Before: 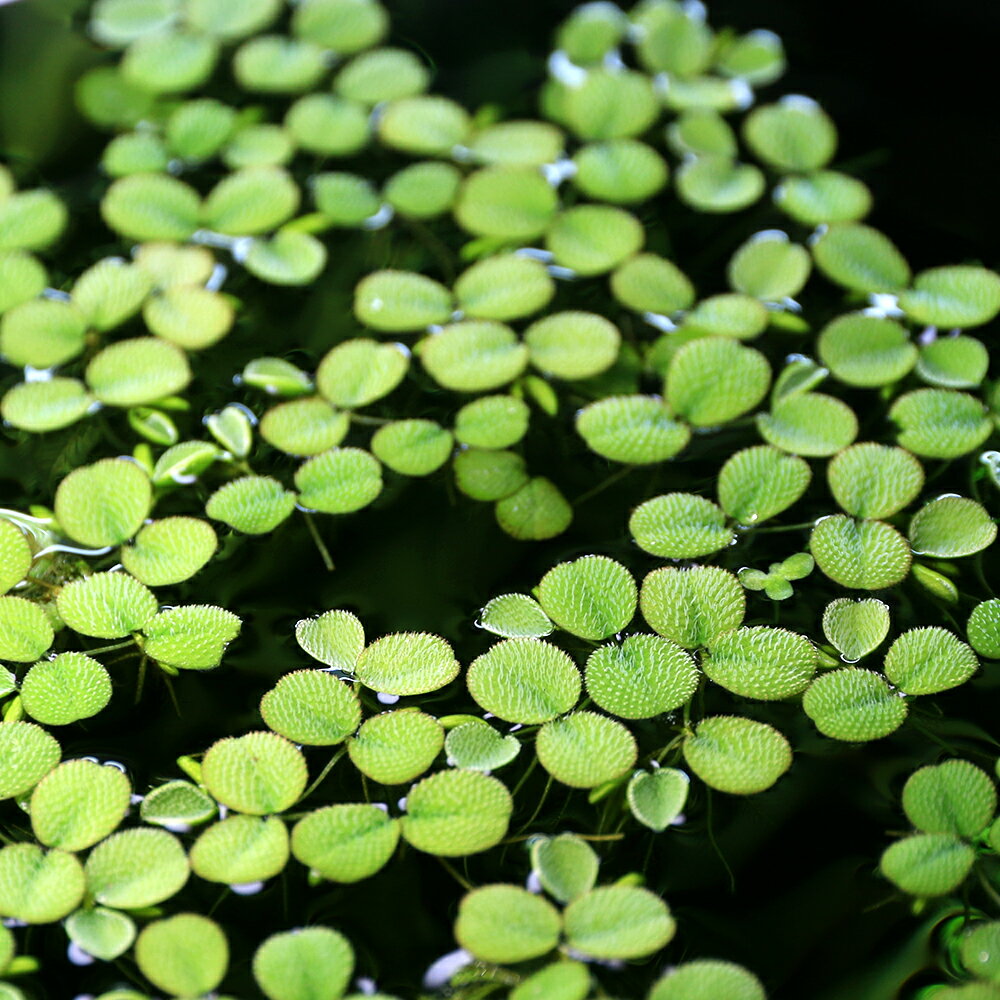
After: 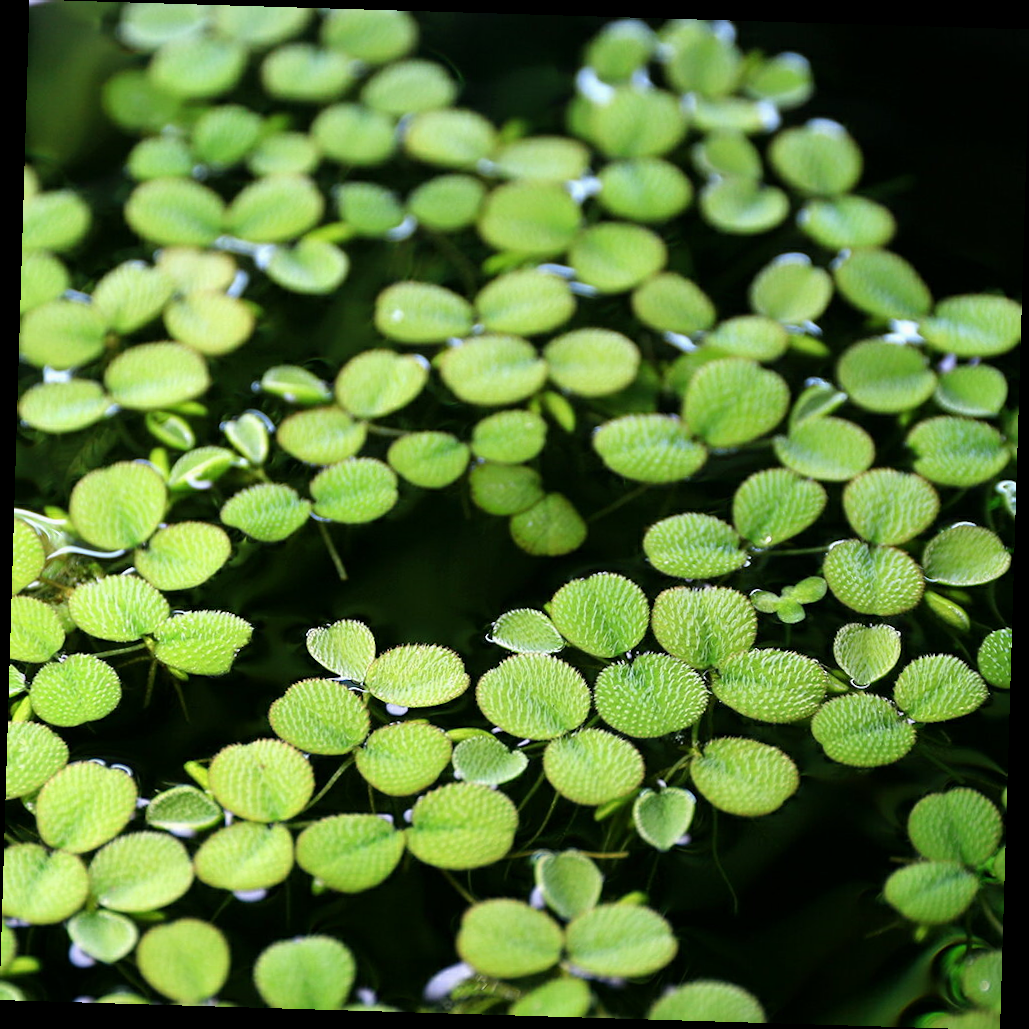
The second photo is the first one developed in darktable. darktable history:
exposure: exposure -0.05 EV
rotate and perspective: rotation 1.72°, automatic cropping off
